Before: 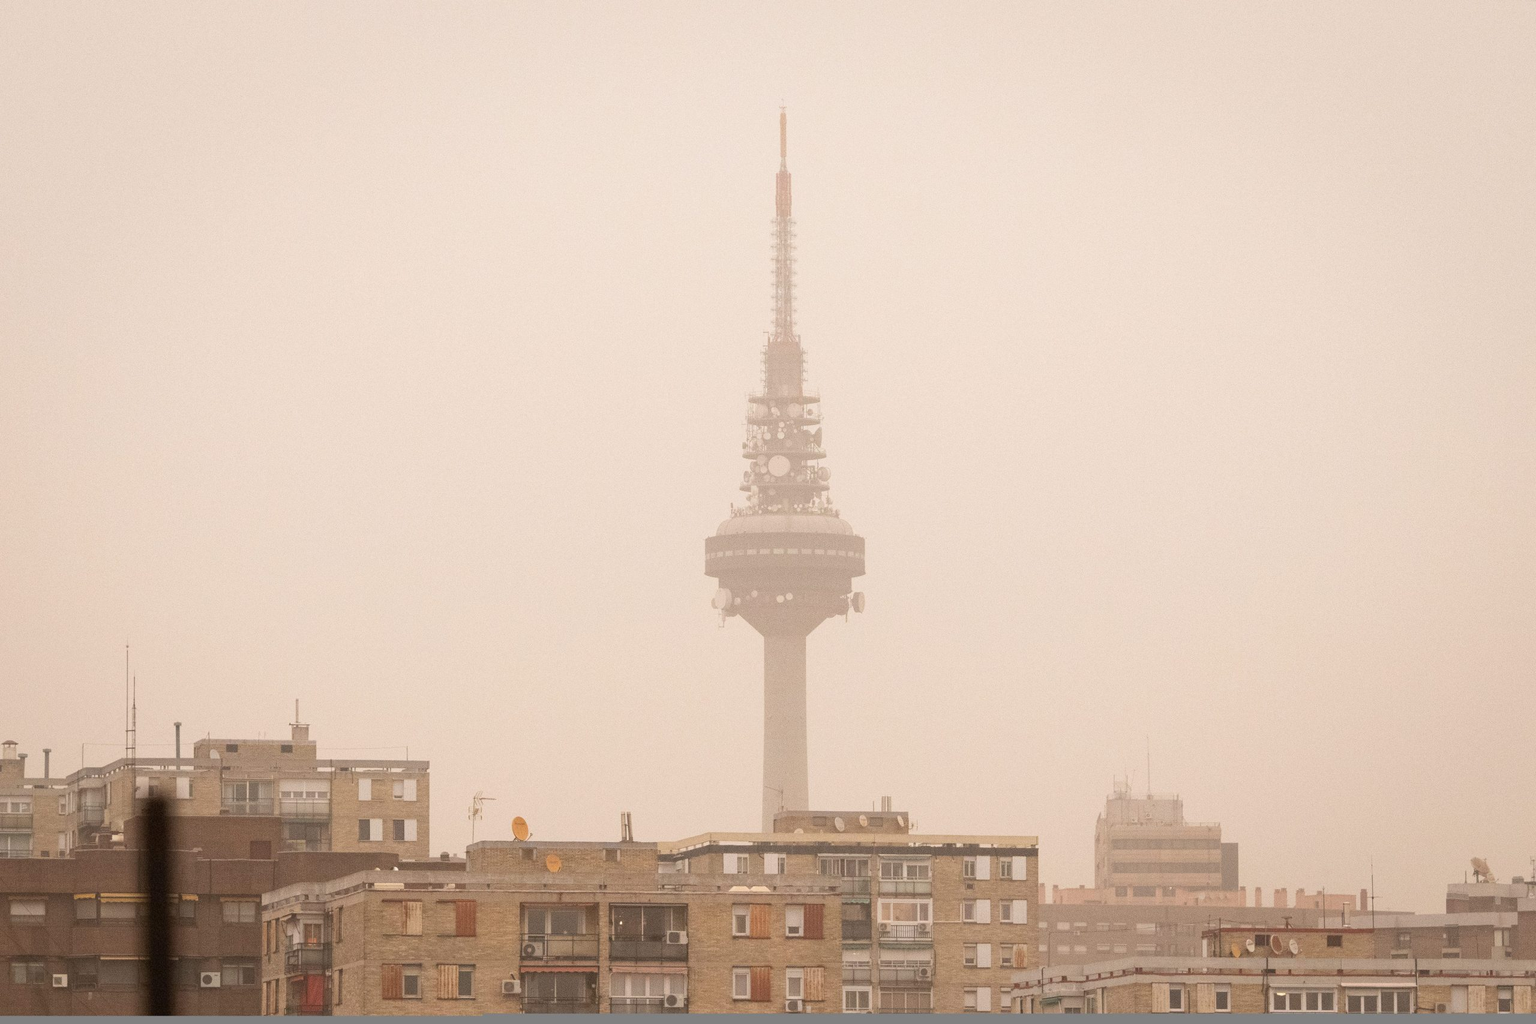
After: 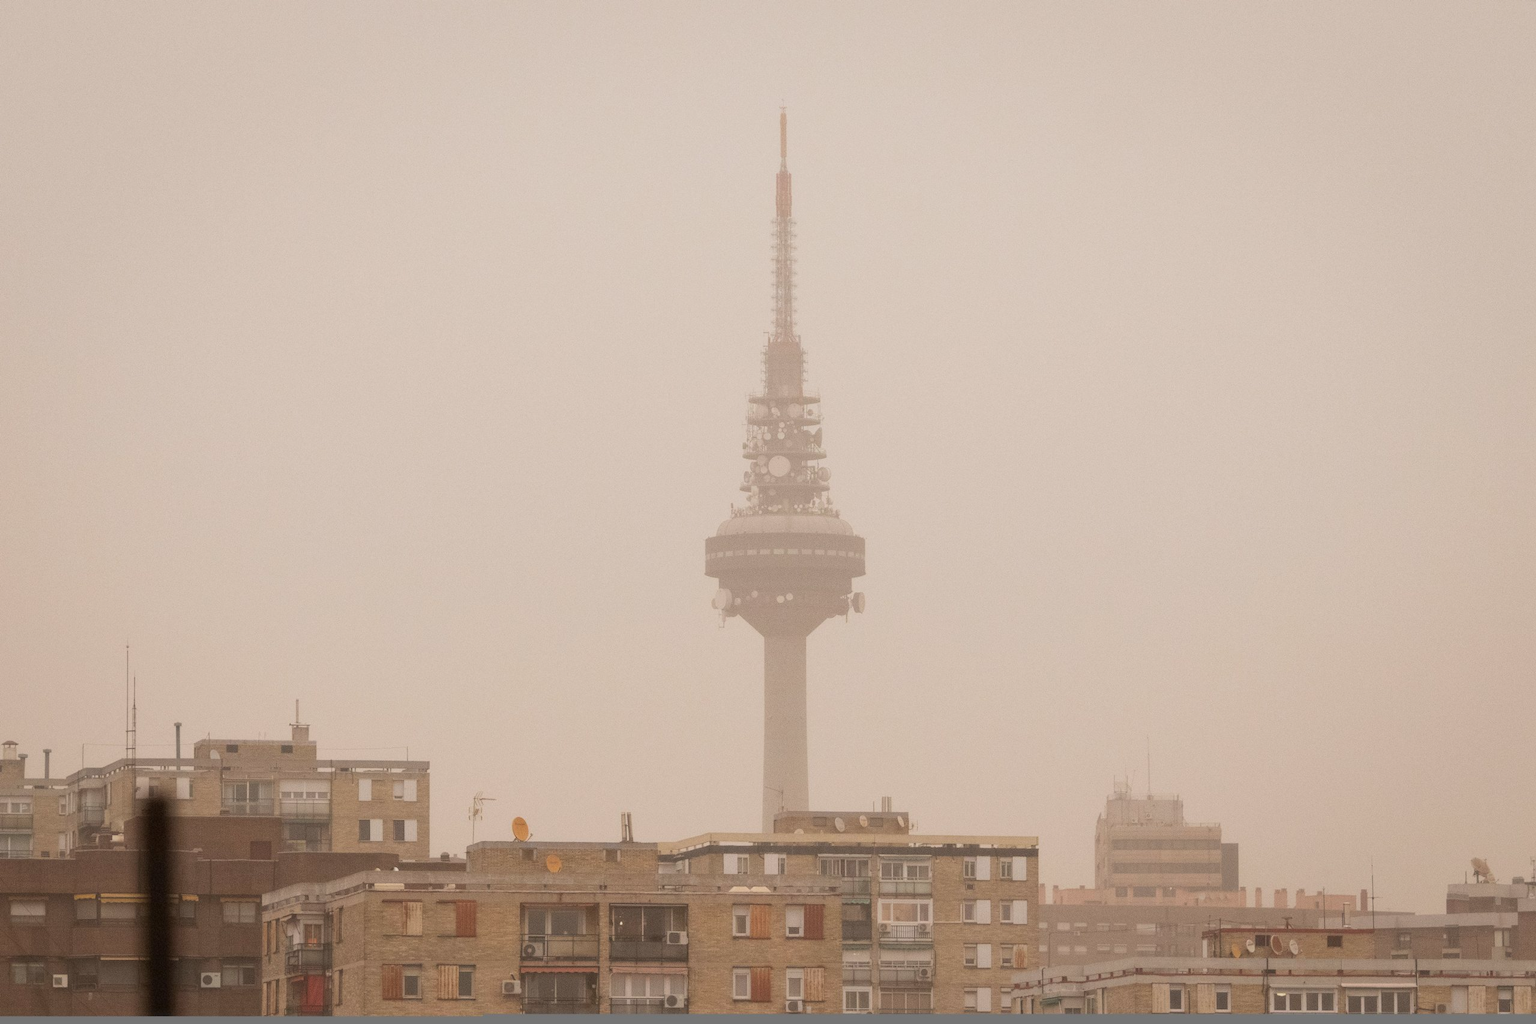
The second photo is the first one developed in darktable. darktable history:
shadows and highlights: radius 121.13, shadows 21.4, white point adjustment -9.72, highlights -14.39, soften with gaussian
soften: size 10%, saturation 50%, brightness 0.2 EV, mix 10%
